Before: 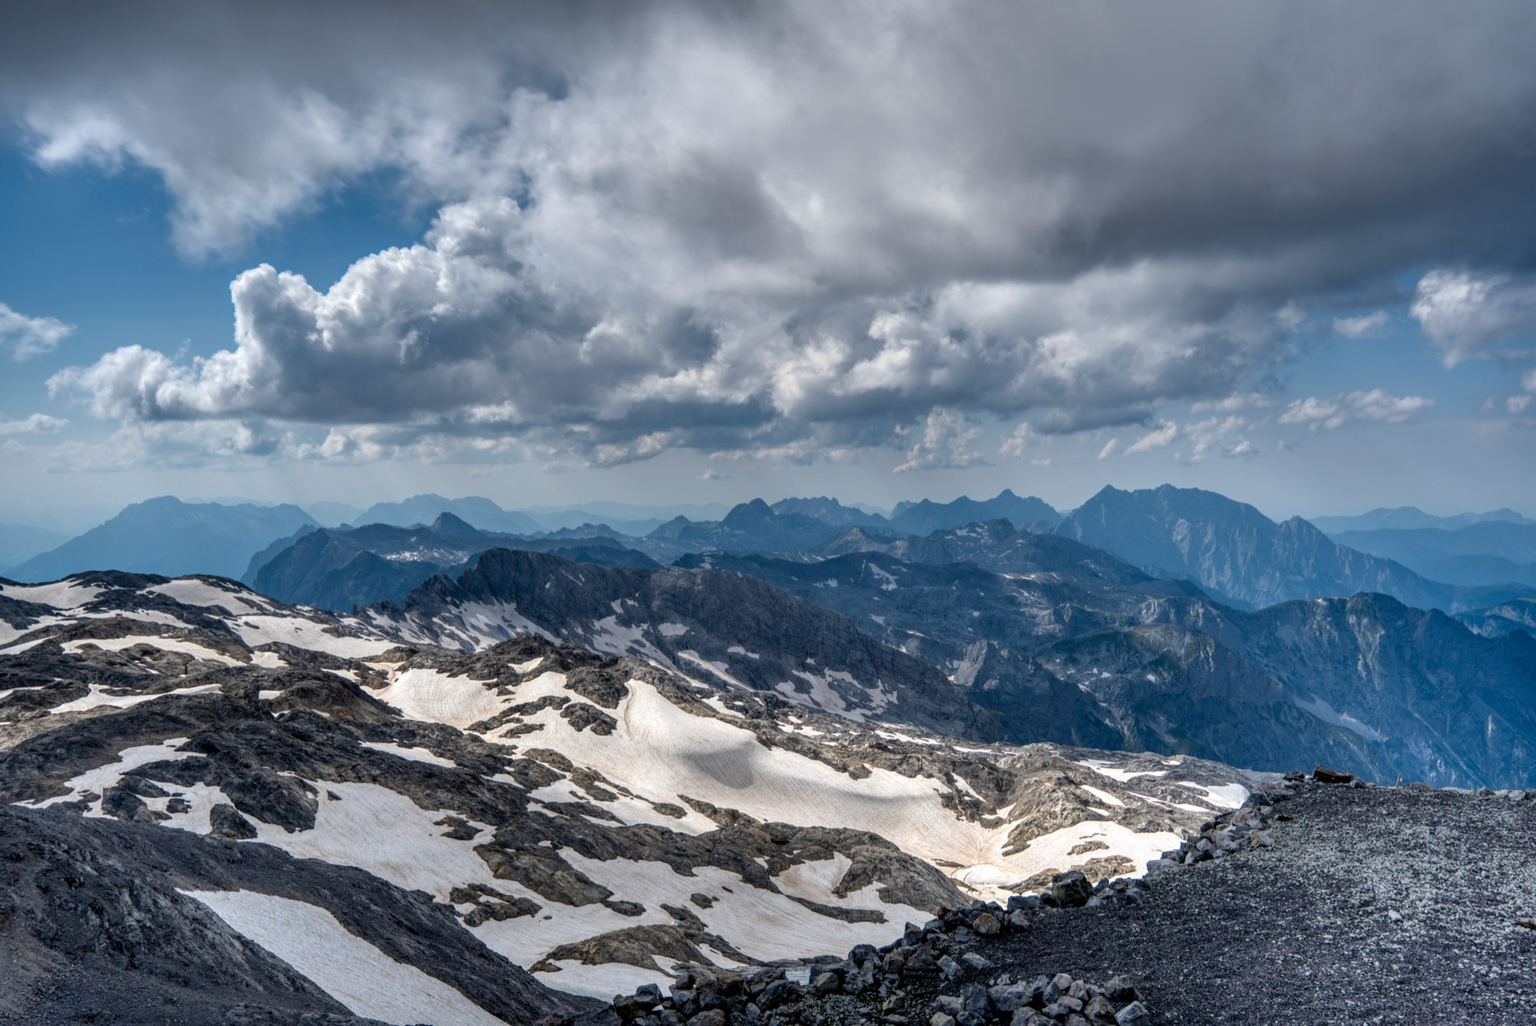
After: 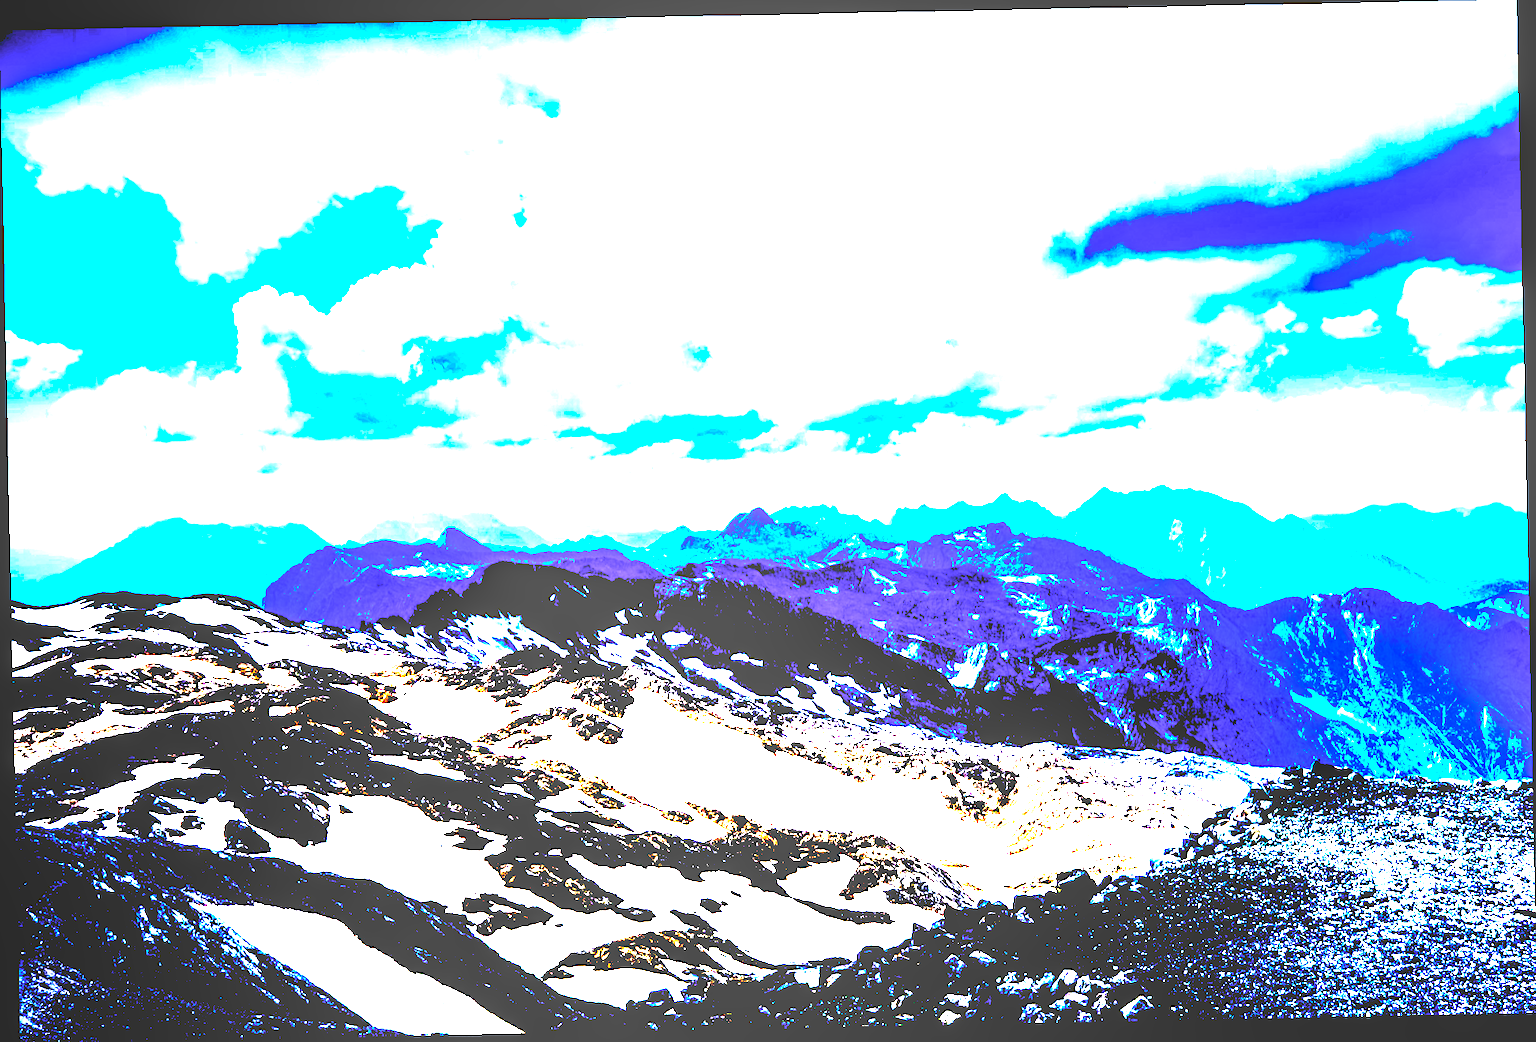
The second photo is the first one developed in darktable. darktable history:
local contrast: on, module defaults
exposure: black level correction 0.1, exposure 3 EV, compensate highlight preservation false
rotate and perspective: rotation -1.17°, automatic cropping off
color balance rgb: perceptual saturation grading › global saturation 10%, global vibrance 10%
